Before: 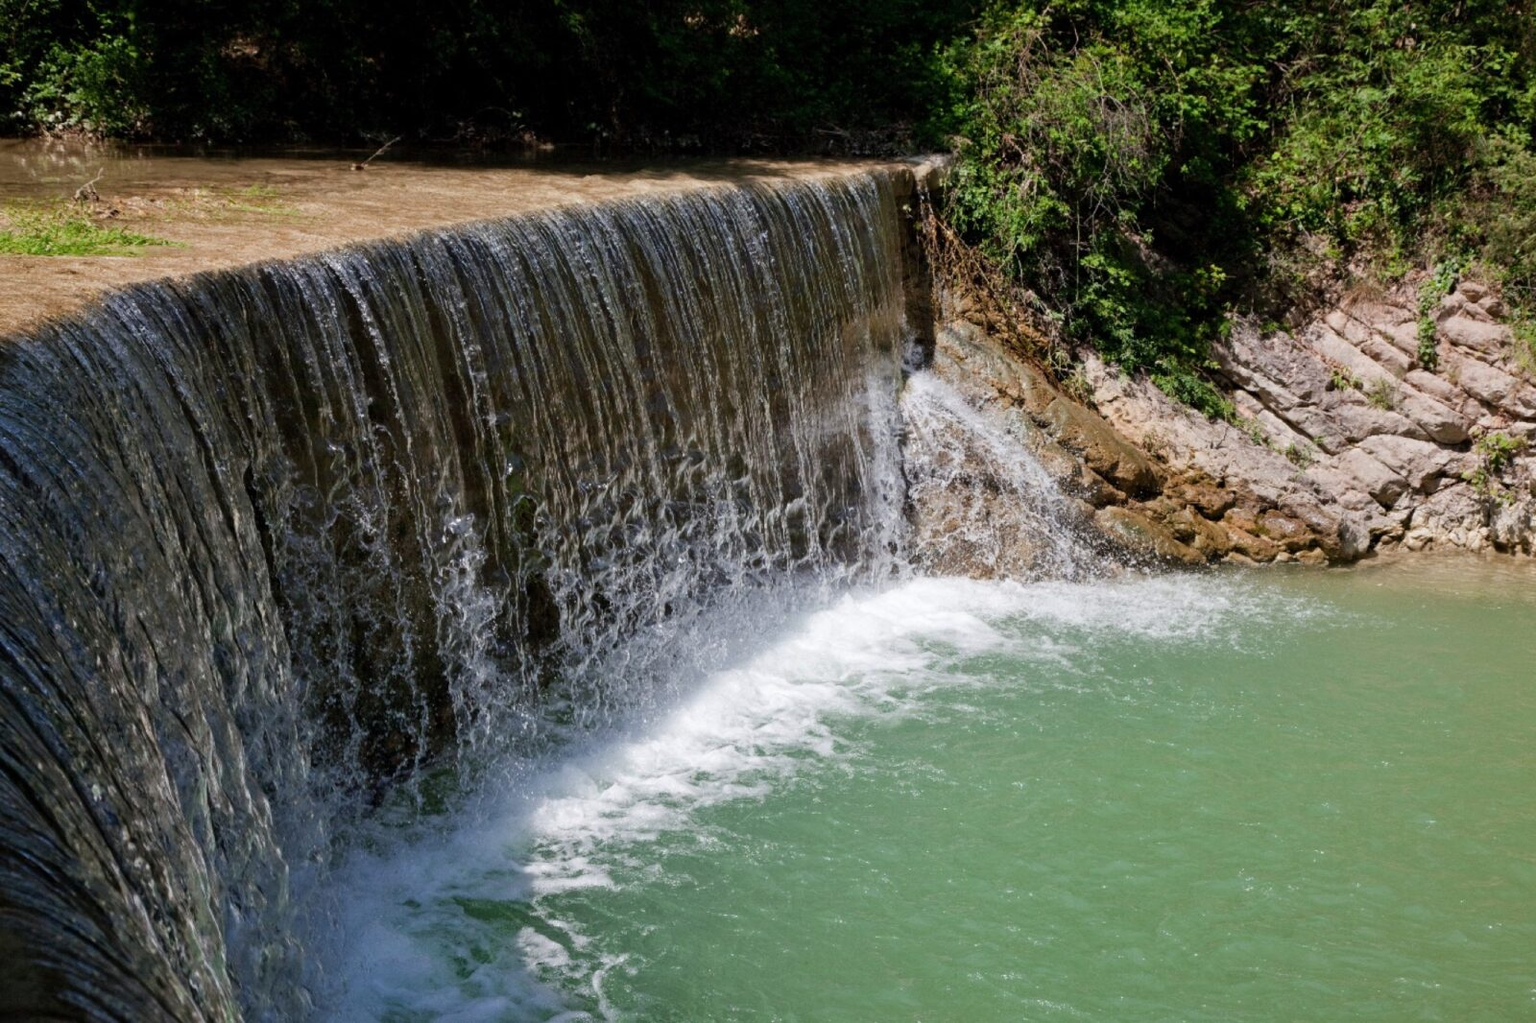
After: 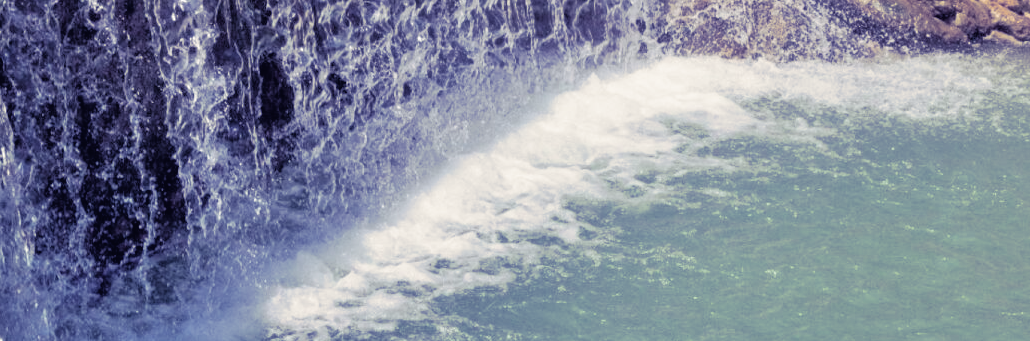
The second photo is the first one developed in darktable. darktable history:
crop: left 18.091%, top 51.13%, right 17.525%, bottom 16.85%
contrast brightness saturation: contrast -0.08, brightness -0.04, saturation -0.11
tone equalizer: -7 EV 0.15 EV, -6 EV 0.6 EV, -5 EV 1.15 EV, -4 EV 1.33 EV, -3 EV 1.15 EV, -2 EV 0.6 EV, -1 EV 0.15 EV, mask exposure compensation -0.5 EV
split-toning: shadows › hue 242.67°, shadows › saturation 0.733, highlights › hue 45.33°, highlights › saturation 0.667, balance -53.304, compress 21.15%
